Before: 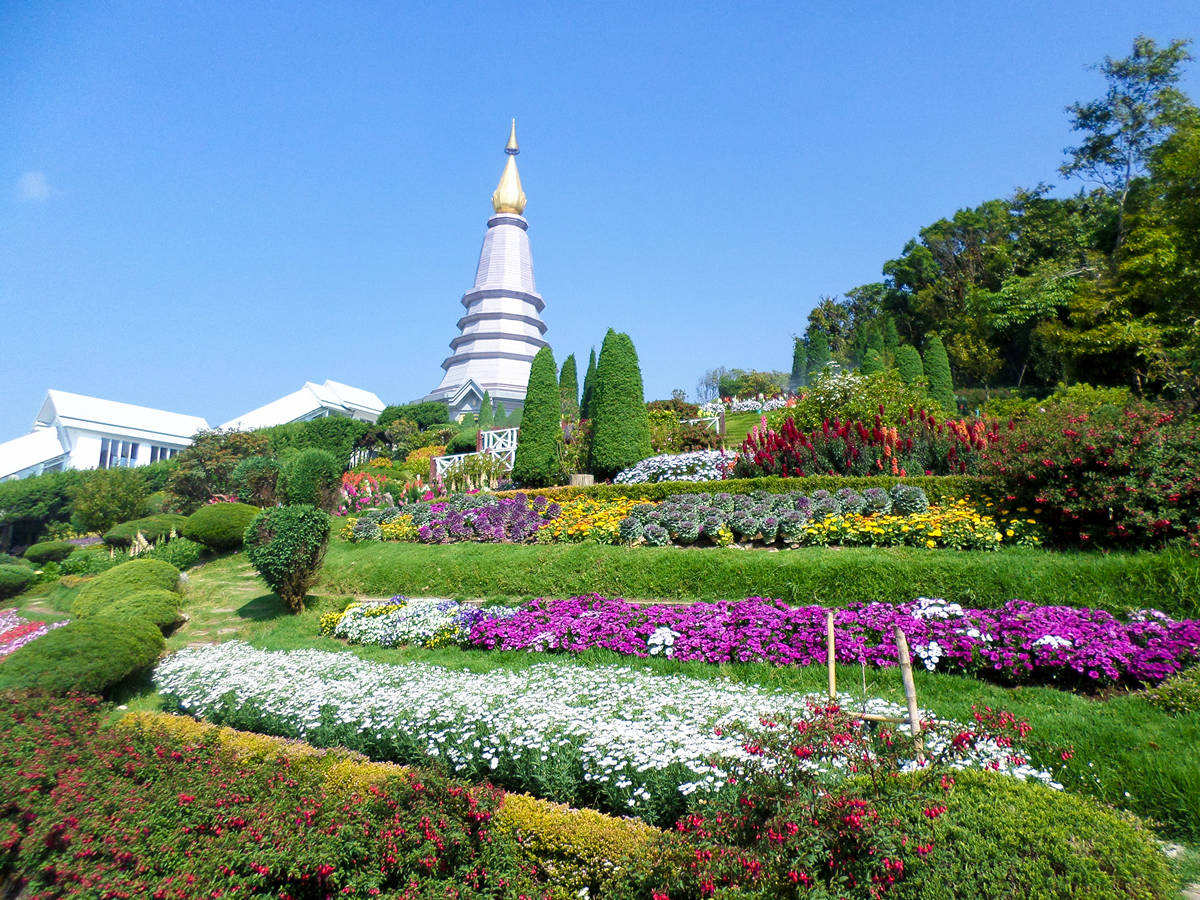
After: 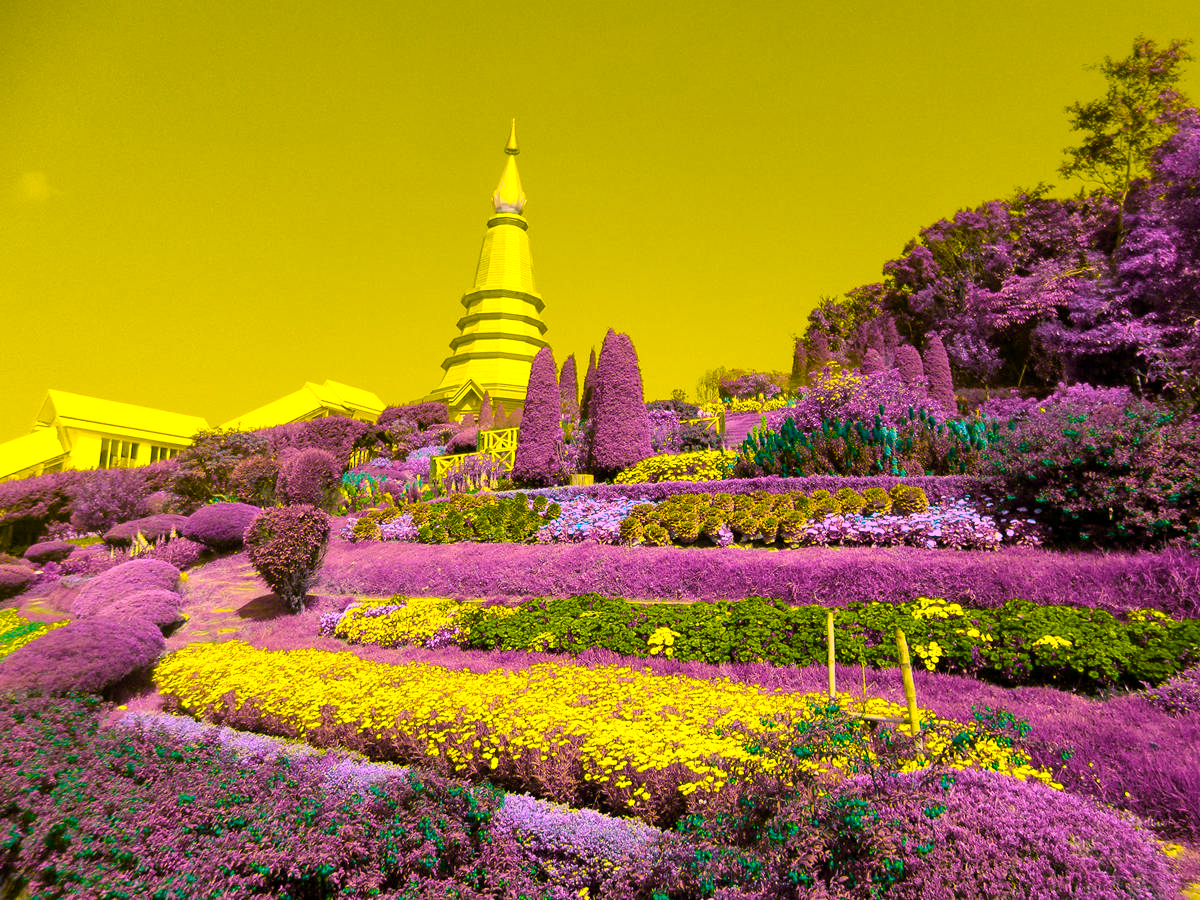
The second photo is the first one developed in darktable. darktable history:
color balance rgb: hue shift 180°, global vibrance 50%, contrast 0.32%
color calibration: illuminant as shot in camera, x 0.462, y 0.419, temperature 2651.64 K
